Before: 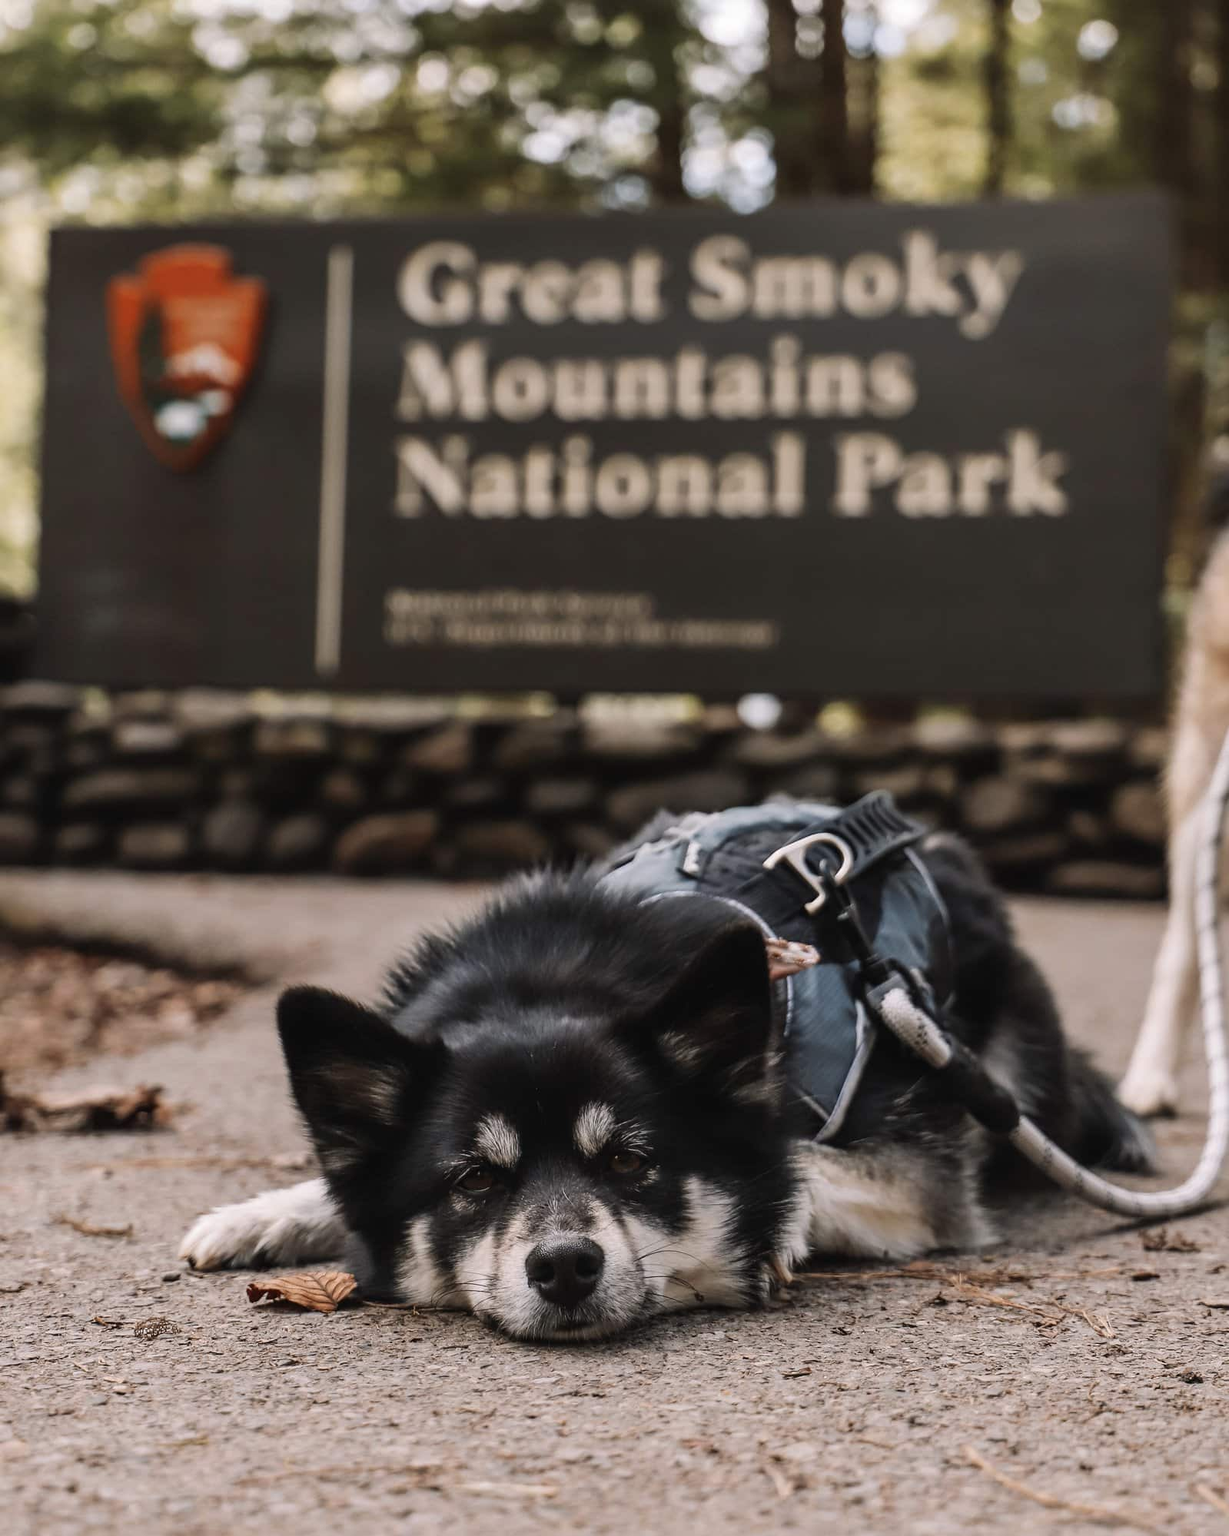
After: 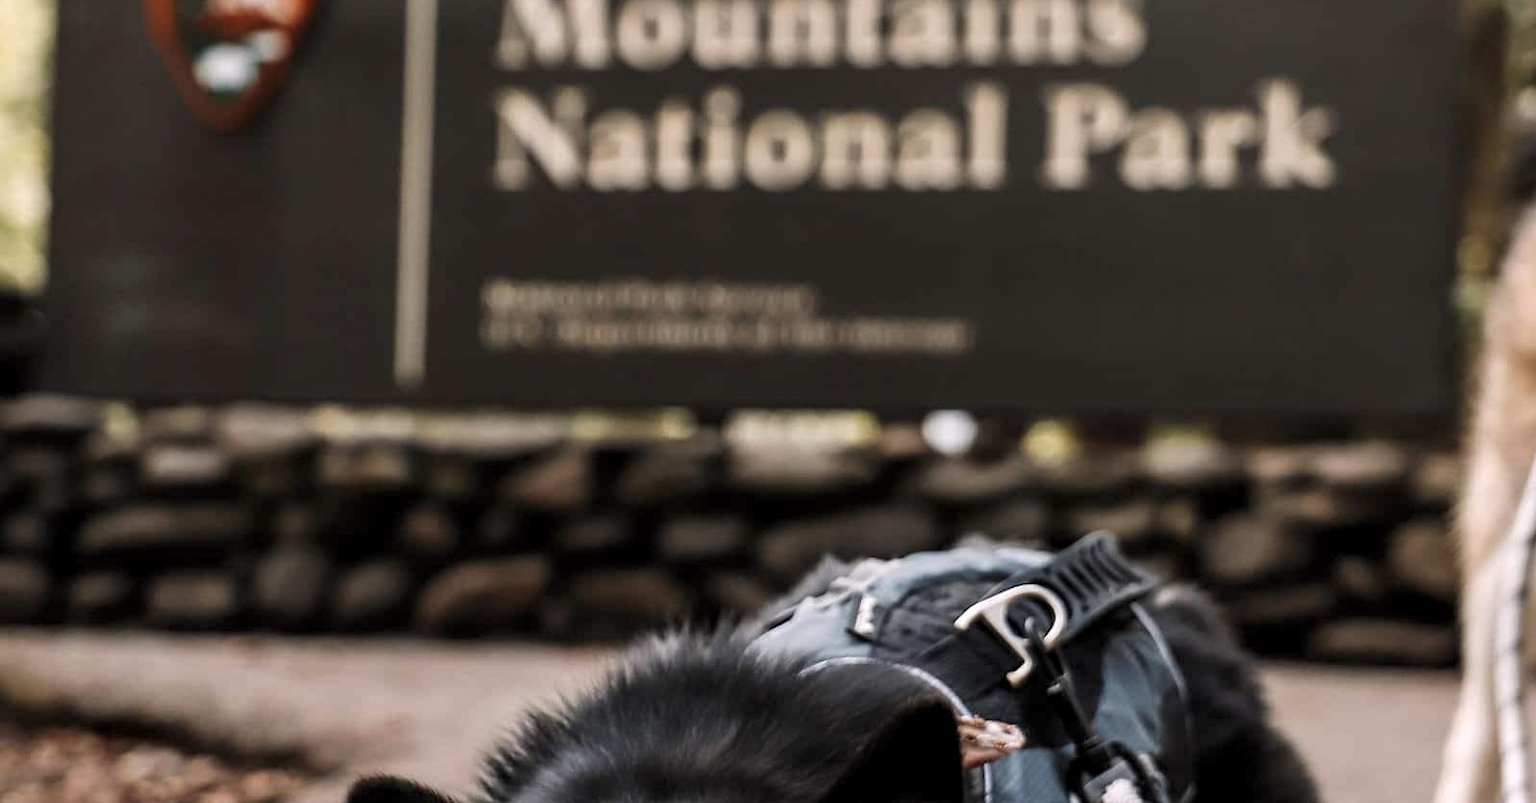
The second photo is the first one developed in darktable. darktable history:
levels: mode automatic, black 0.023%, white 99.97%, levels [0.062, 0.494, 0.925]
crop and rotate: top 23.84%, bottom 34.294%
local contrast: highlights 61%, shadows 106%, detail 107%, midtone range 0.529
